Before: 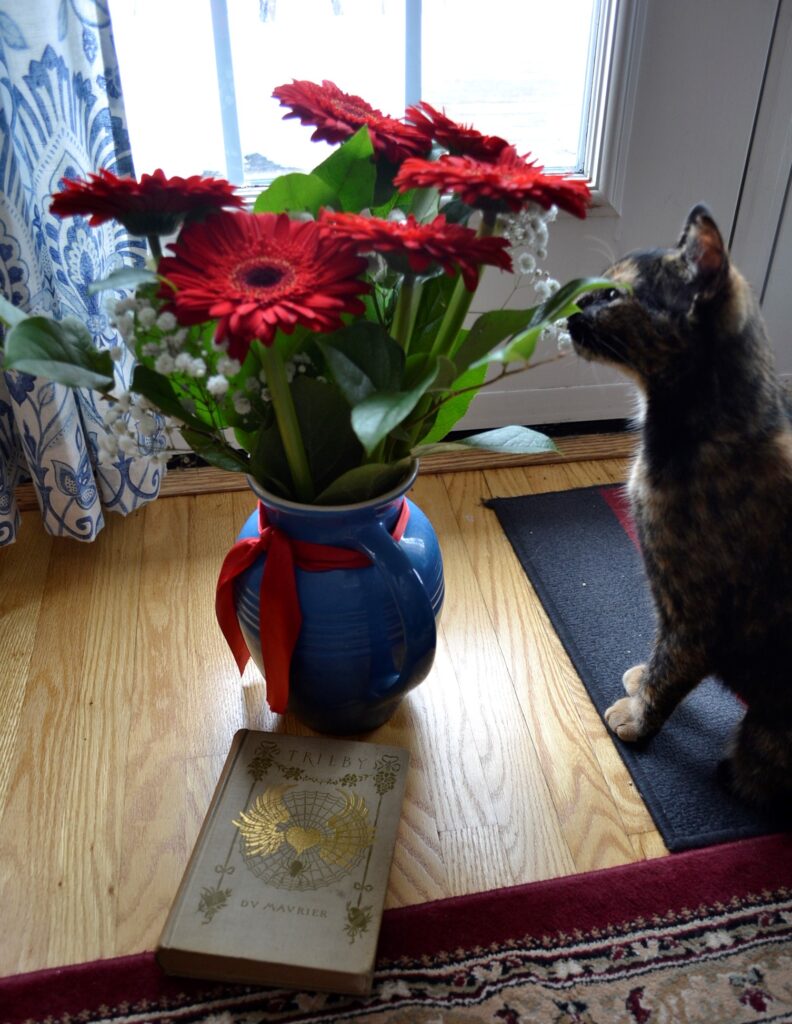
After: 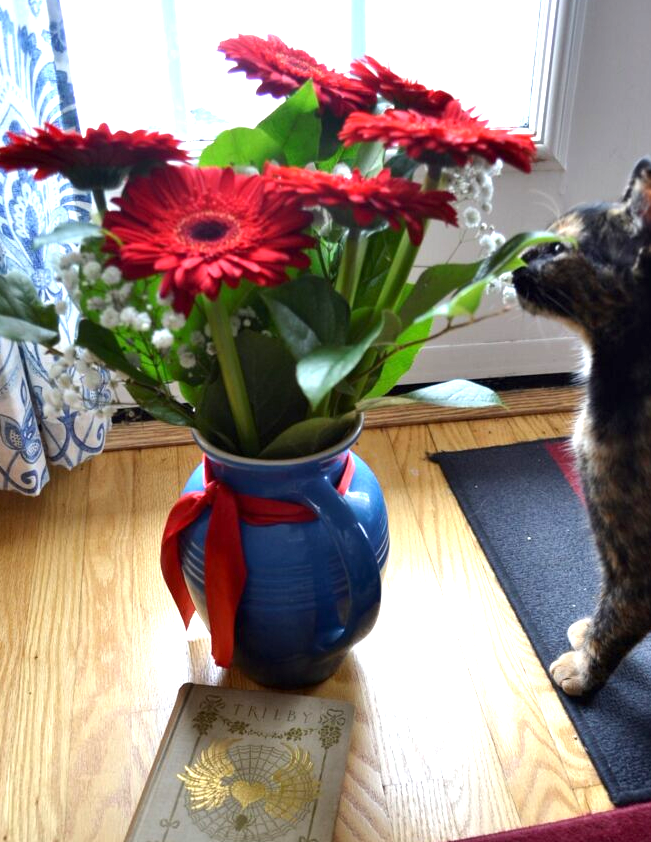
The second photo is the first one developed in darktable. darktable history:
crop and rotate: left 7.196%, top 4.574%, right 10.605%, bottom 13.178%
exposure: exposure 1 EV, compensate highlight preservation false
